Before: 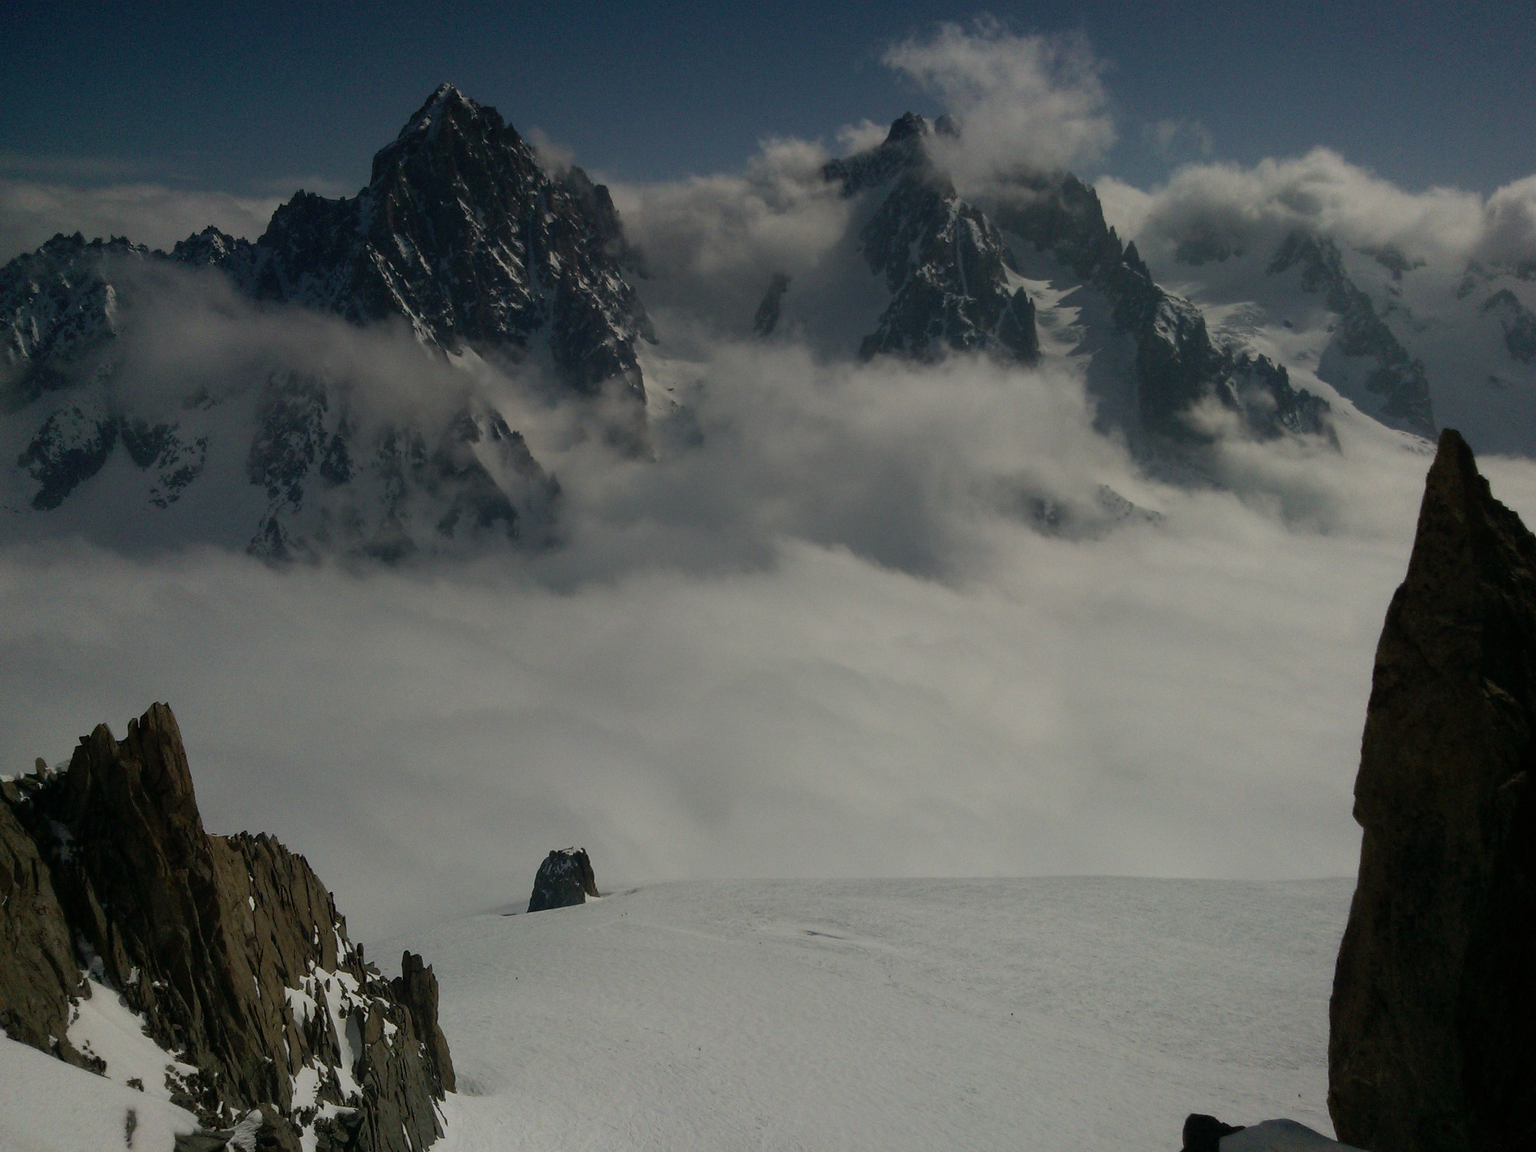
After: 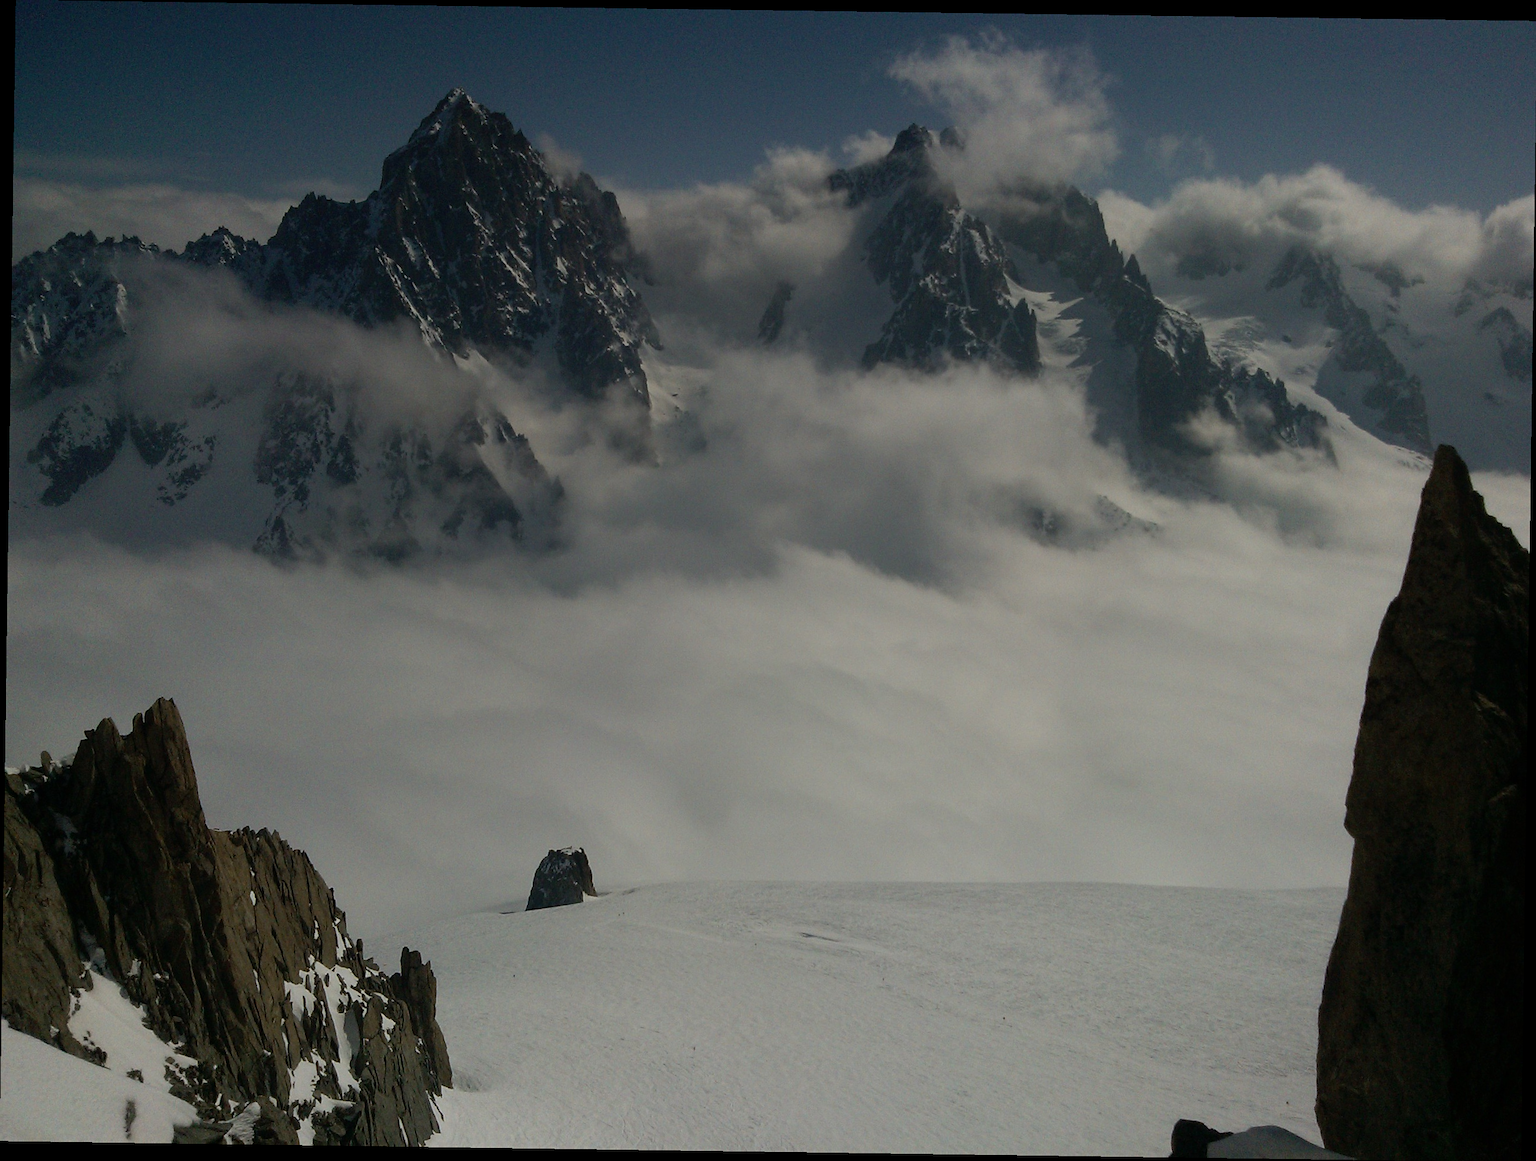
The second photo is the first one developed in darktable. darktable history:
rotate and perspective: rotation 0.8°, automatic cropping off
sharpen: amount 0.2
